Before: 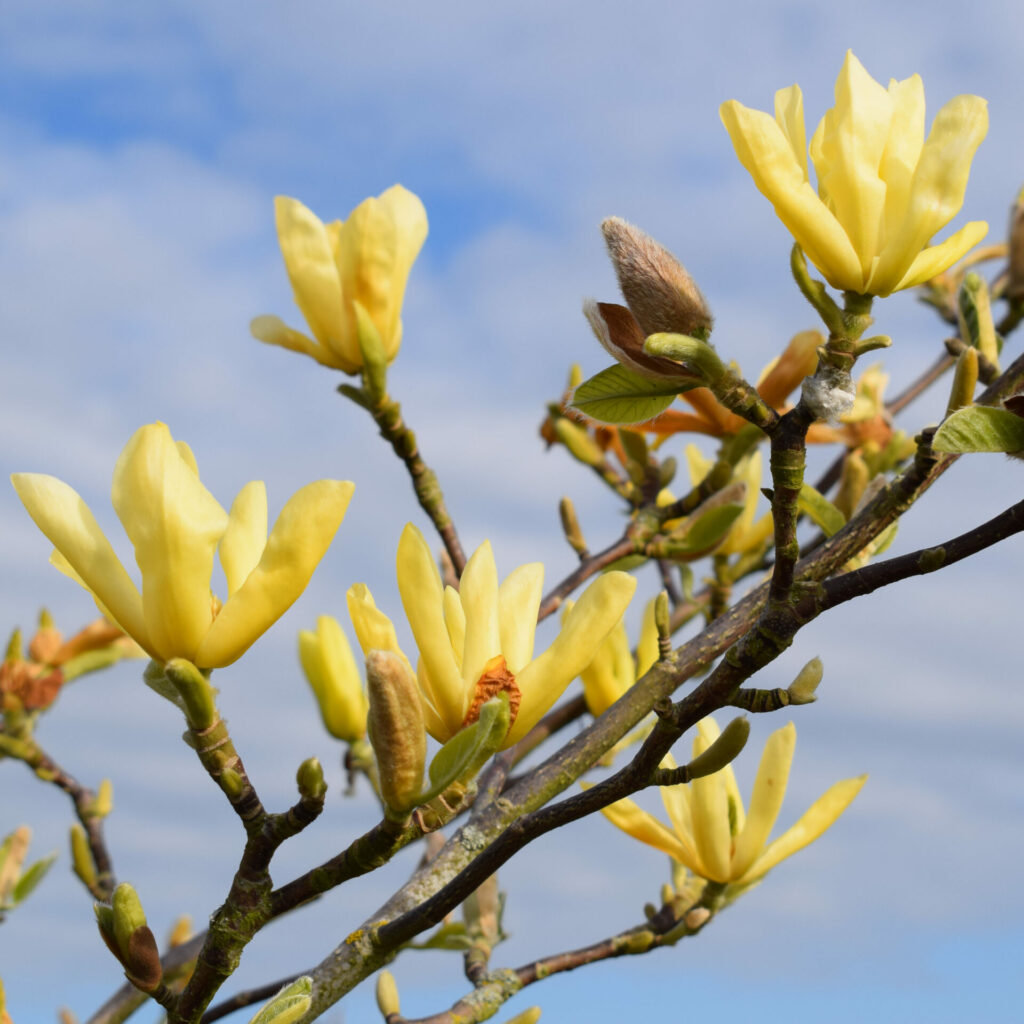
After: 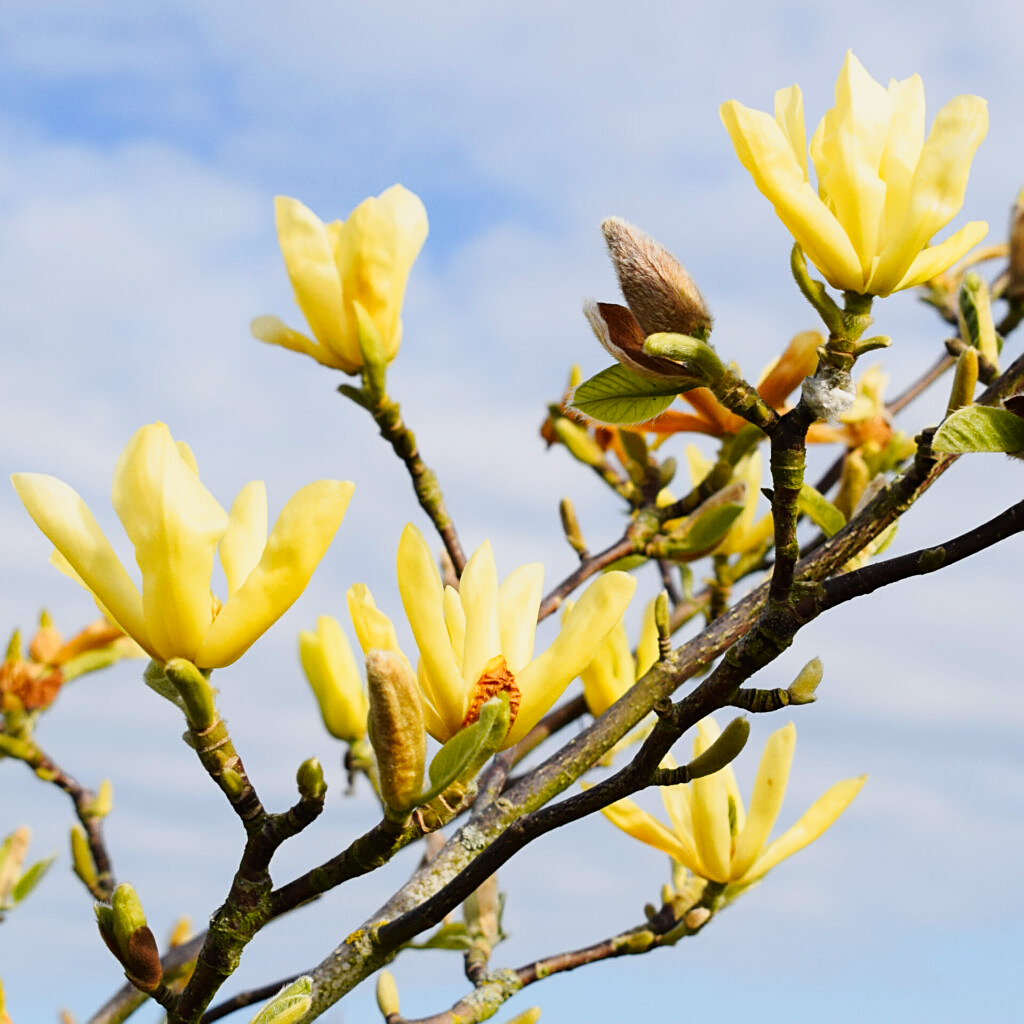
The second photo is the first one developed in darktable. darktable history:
sharpen: on, module defaults
tone curve: curves: ch0 [(0, 0) (0.114, 0.083) (0.291, 0.3) (0.447, 0.535) (0.602, 0.712) (0.772, 0.864) (0.999, 0.978)]; ch1 [(0, 0) (0.389, 0.352) (0.458, 0.433) (0.486, 0.474) (0.509, 0.505) (0.535, 0.541) (0.555, 0.557) (0.677, 0.724) (1, 1)]; ch2 [(0, 0) (0.369, 0.388) (0.449, 0.431) (0.501, 0.5) (0.528, 0.552) (0.561, 0.596) (0.697, 0.721) (1, 1)], preserve colors none
